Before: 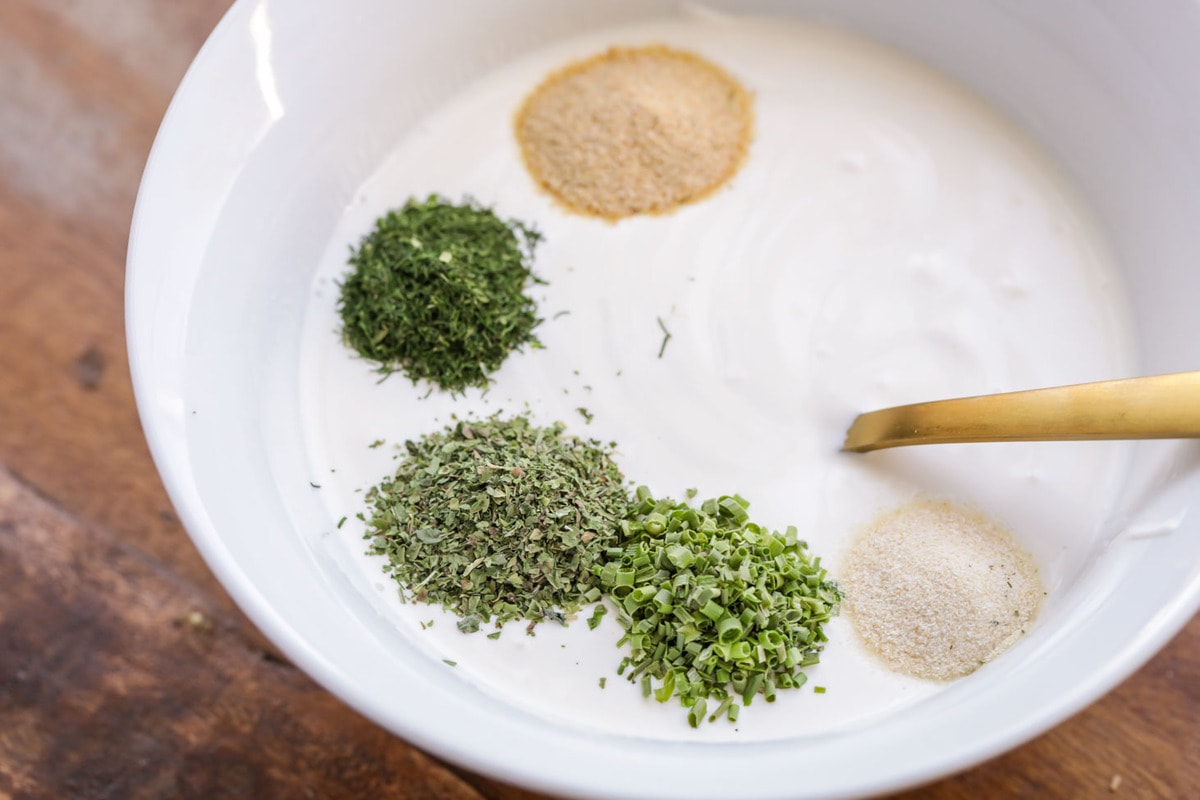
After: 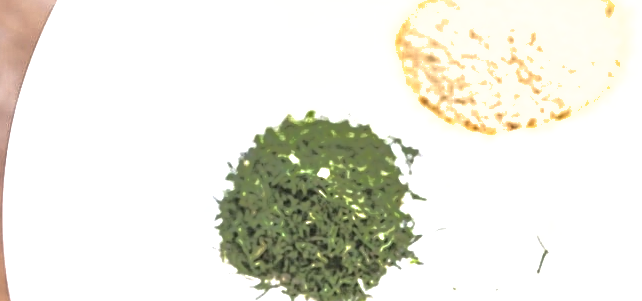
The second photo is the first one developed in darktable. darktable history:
shadows and highlights: shadows 40.28, highlights -60.09
exposure: black level correction 0, exposure 1.75 EV, compensate highlight preservation false
sharpen: on, module defaults
contrast brightness saturation: contrast -0.242, saturation -0.42
crop: left 10.193%, top 10.553%, right 36.281%, bottom 51.713%
local contrast: on, module defaults
